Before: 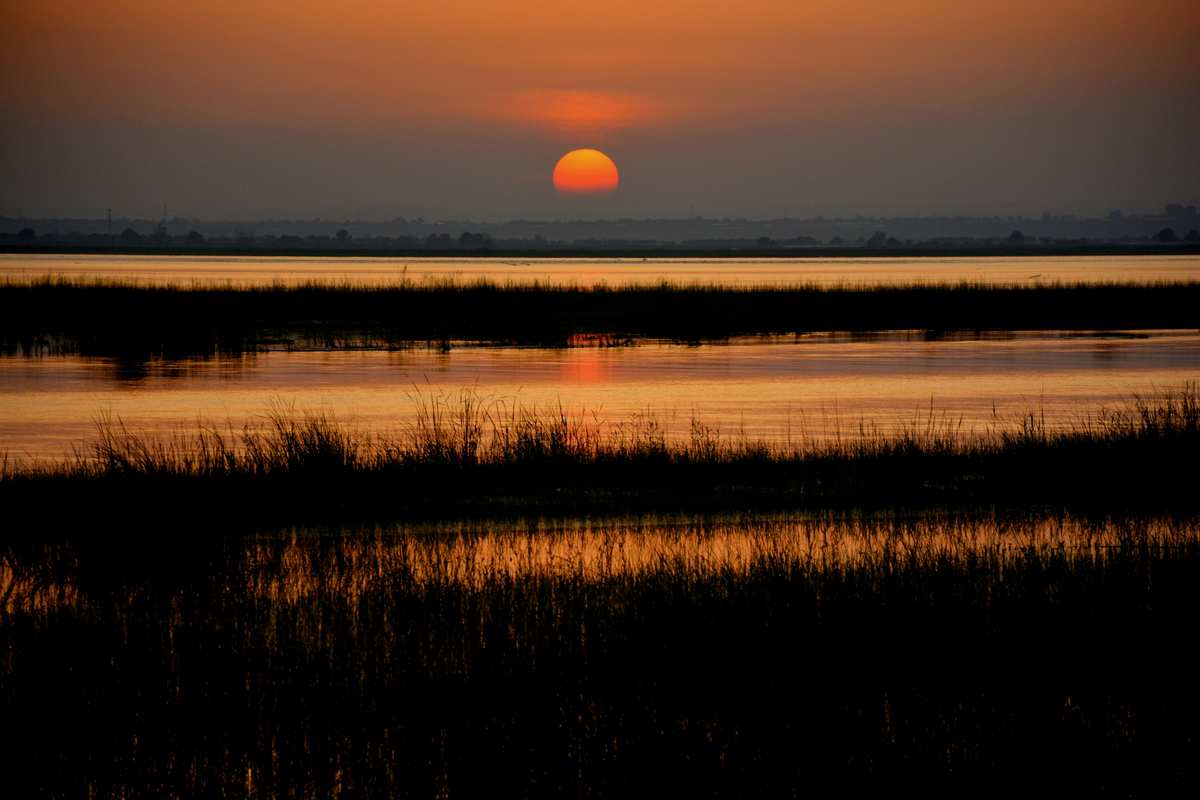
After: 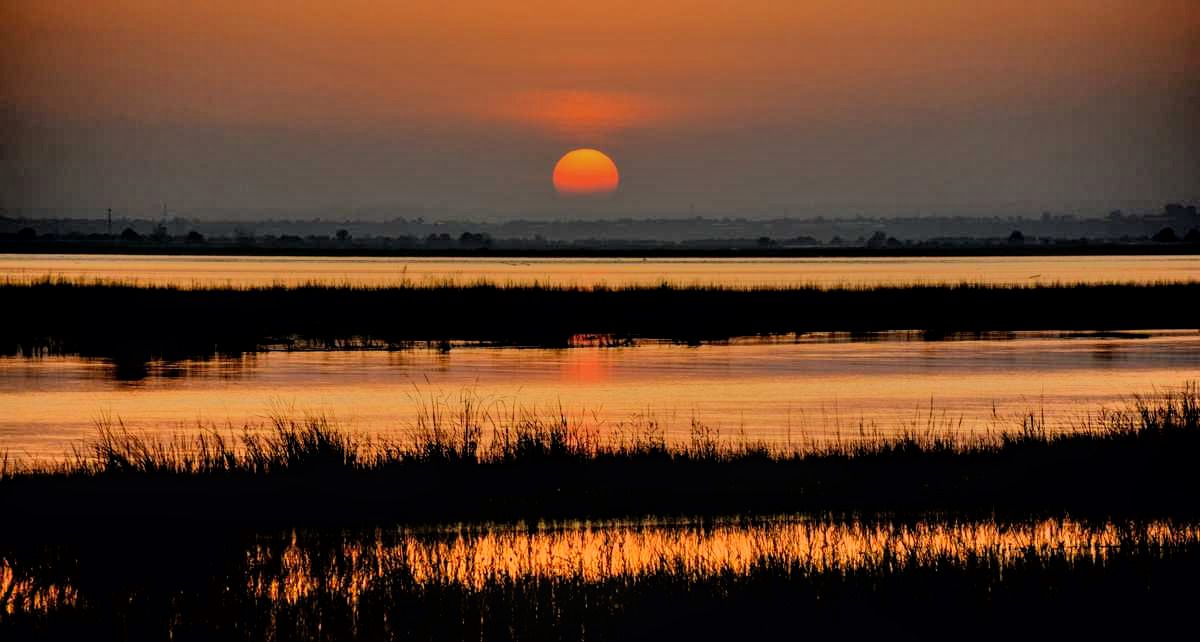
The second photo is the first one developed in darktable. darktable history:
shadows and highlights: soften with gaussian
local contrast: on, module defaults
filmic rgb: black relative exposure -7.73 EV, white relative exposure 4.41 EV, hardness 3.76, latitude 38.9%, contrast 0.971, highlights saturation mix 9.72%, shadows ↔ highlights balance 4.62%, color science v6 (2022)
crop: bottom 19.656%
